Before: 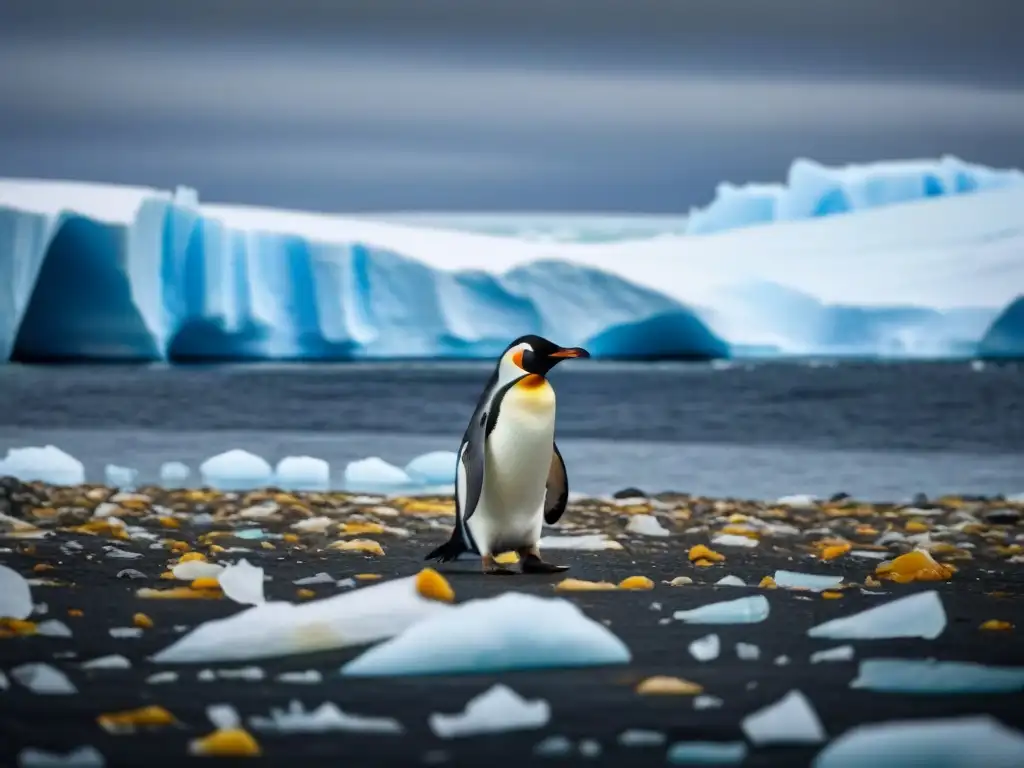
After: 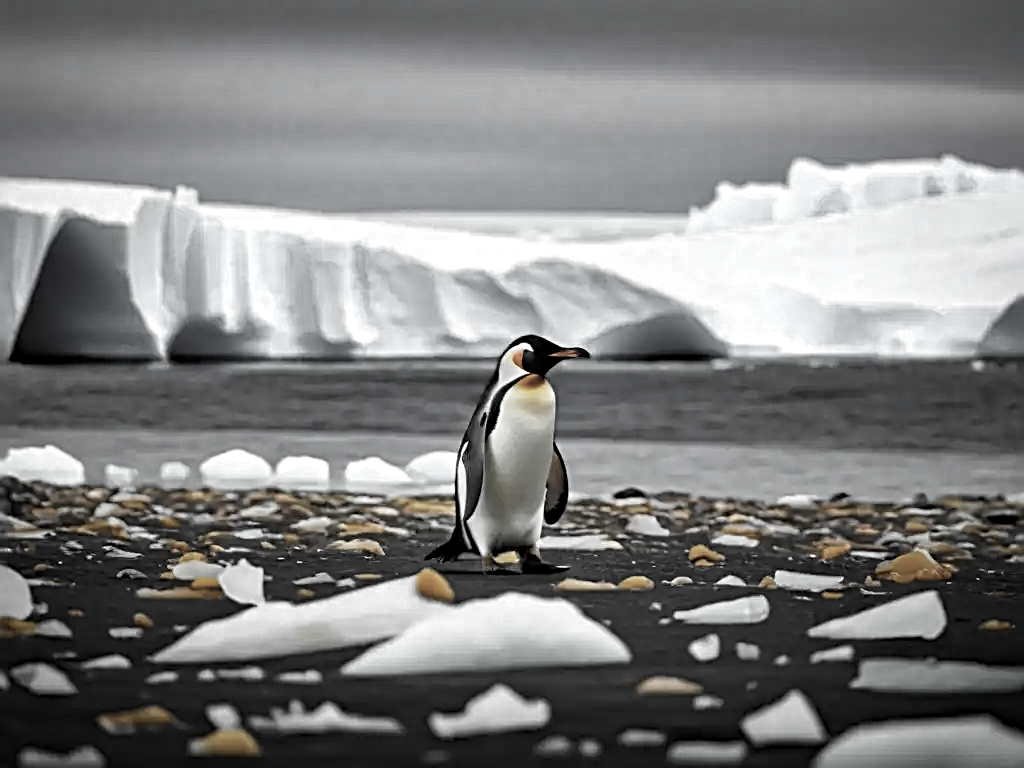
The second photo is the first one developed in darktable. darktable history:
color zones: curves: ch0 [(0, 0.613) (0.01, 0.613) (0.245, 0.448) (0.498, 0.529) (0.642, 0.665) (0.879, 0.777) (0.99, 0.613)]; ch1 [(0, 0.035) (0.121, 0.189) (0.259, 0.197) (0.415, 0.061) (0.589, 0.022) (0.732, 0.022) (0.857, 0.026) (0.991, 0.053)]
haze removal: compatibility mode true, adaptive false
shadows and highlights: shadows 20.53, highlights -19.87, soften with gaussian
sharpen: radius 2.803, amount 0.718
